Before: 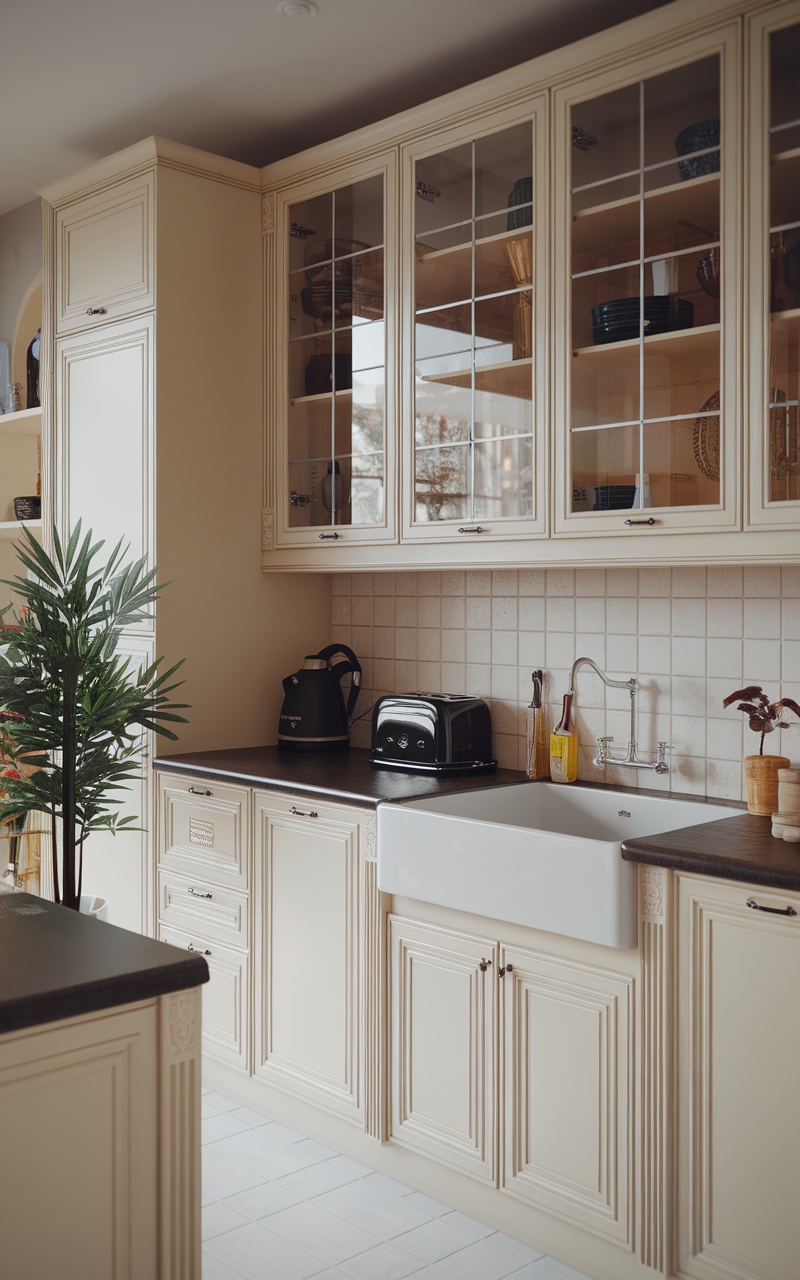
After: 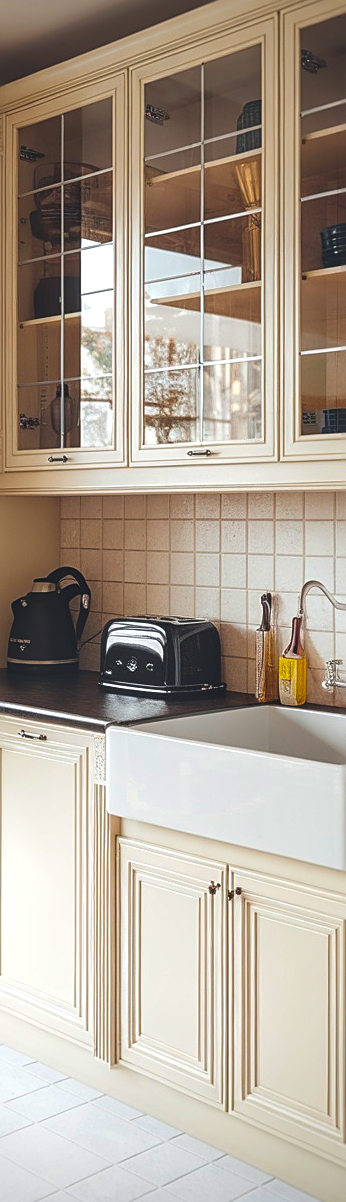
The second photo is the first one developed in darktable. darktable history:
local contrast: detail 130%
crop: left 33.912%, top 6.073%, right 22.83%
color balance rgb: shadows lift › chroma 2.064%, shadows lift › hue 222.25°, global offset › luminance 1.476%, perceptual saturation grading › global saturation 0.132%, global vibrance 45.831%
sharpen: on, module defaults
exposure: black level correction -0.001, exposure 0.08 EV, compensate exposure bias true, compensate highlight preservation false
velvia: strength 14.71%
tone equalizer: -8 EV -0.428 EV, -7 EV -0.394 EV, -6 EV -0.359 EV, -5 EV -0.217 EV, -3 EV 0.234 EV, -2 EV 0.335 EV, -1 EV 0.365 EV, +0 EV 0.427 EV
